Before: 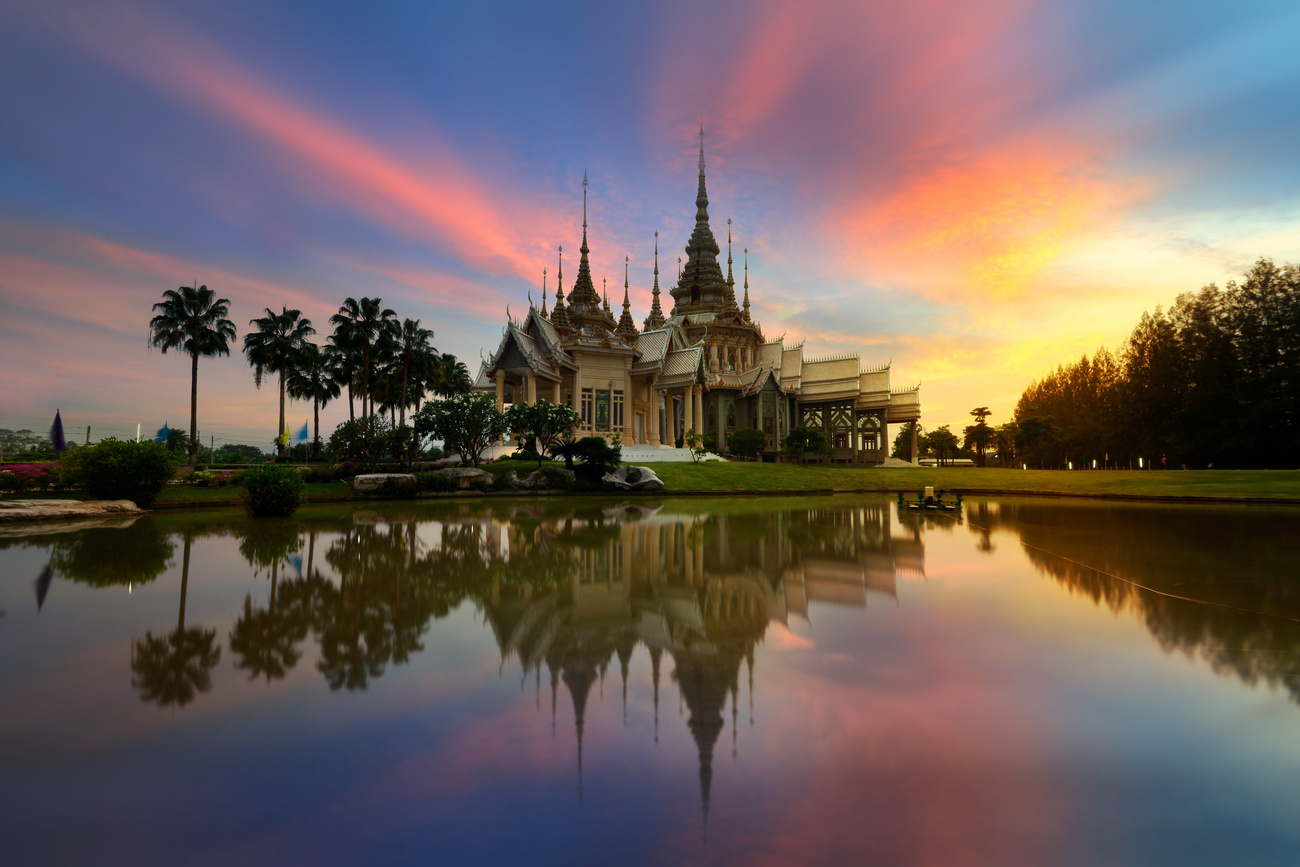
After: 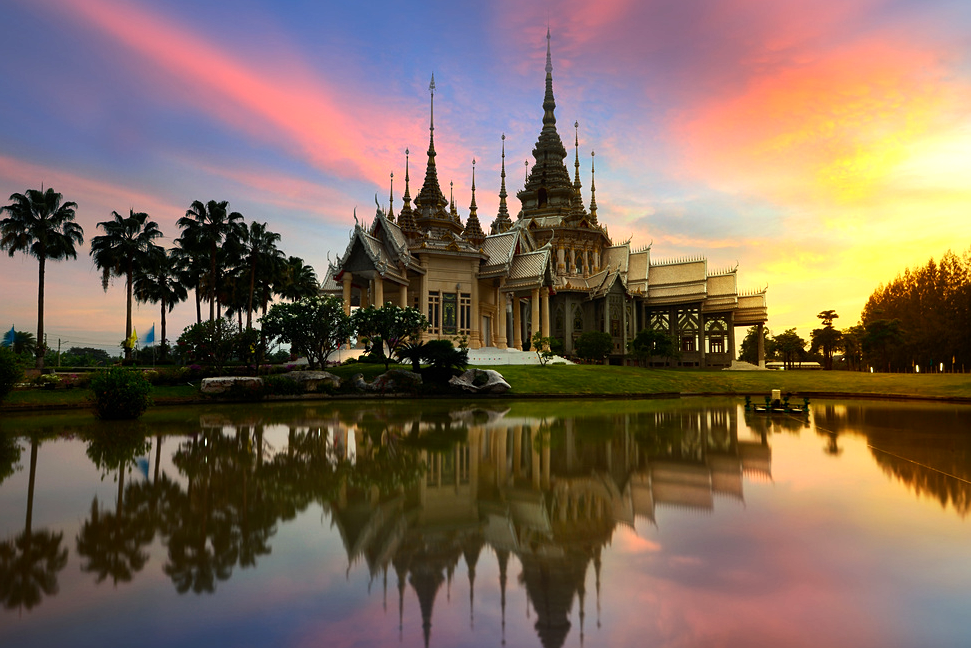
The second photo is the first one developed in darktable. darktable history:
tone equalizer: -8 EV -0.417 EV, -7 EV -0.389 EV, -6 EV -0.333 EV, -5 EV -0.222 EV, -3 EV 0.222 EV, -2 EV 0.333 EV, -1 EV 0.389 EV, +0 EV 0.417 EV, edges refinement/feathering 500, mask exposure compensation -1.57 EV, preserve details no
contrast brightness saturation: saturation 0.1
crop and rotate: left 11.831%, top 11.346%, right 13.429%, bottom 13.899%
sharpen: radius 1.272, amount 0.305, threshold 0
